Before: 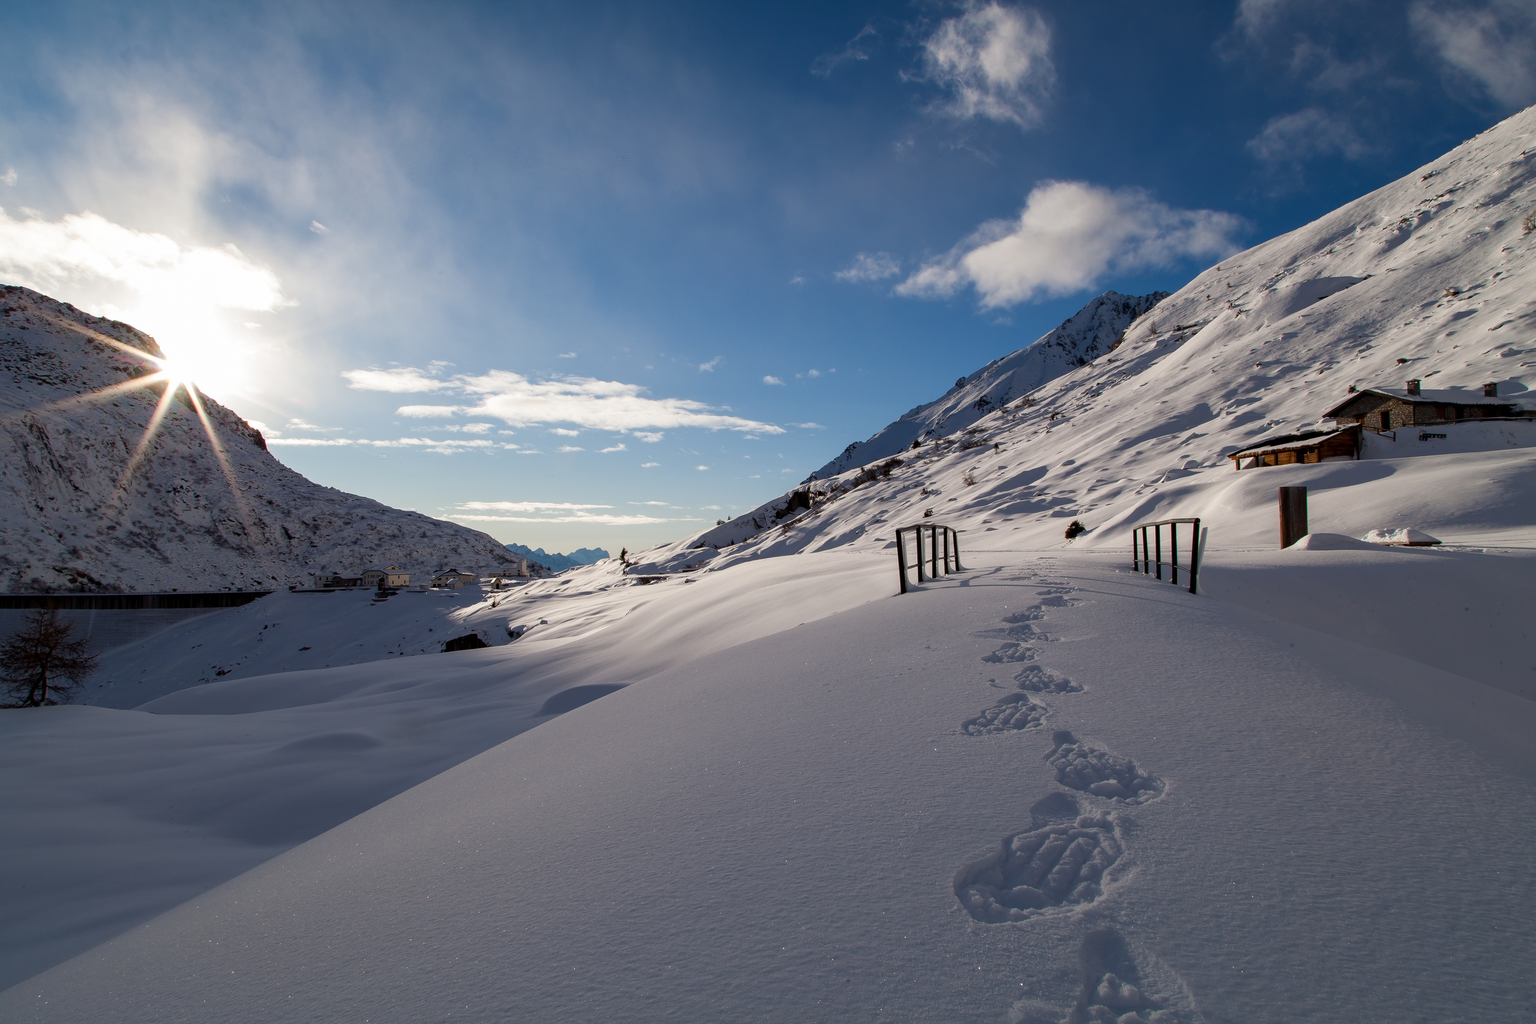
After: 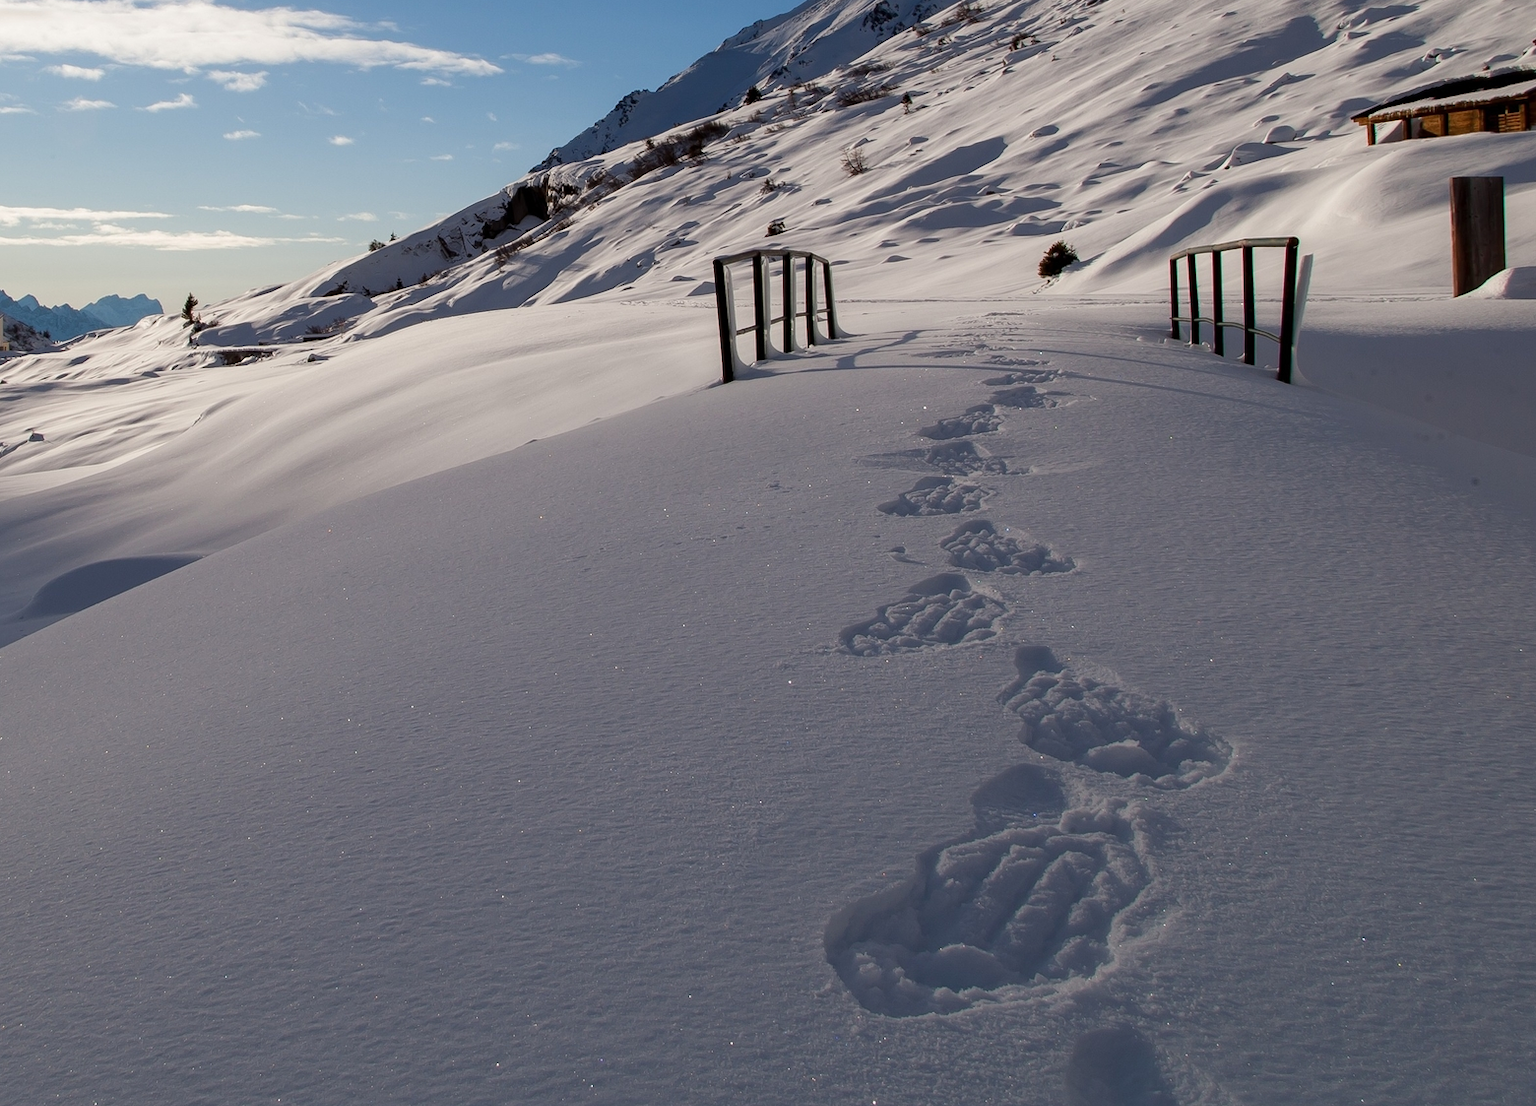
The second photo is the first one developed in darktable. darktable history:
crop: left 34.178%, top 38.59%, right 13.817%, bottom 5.181%
